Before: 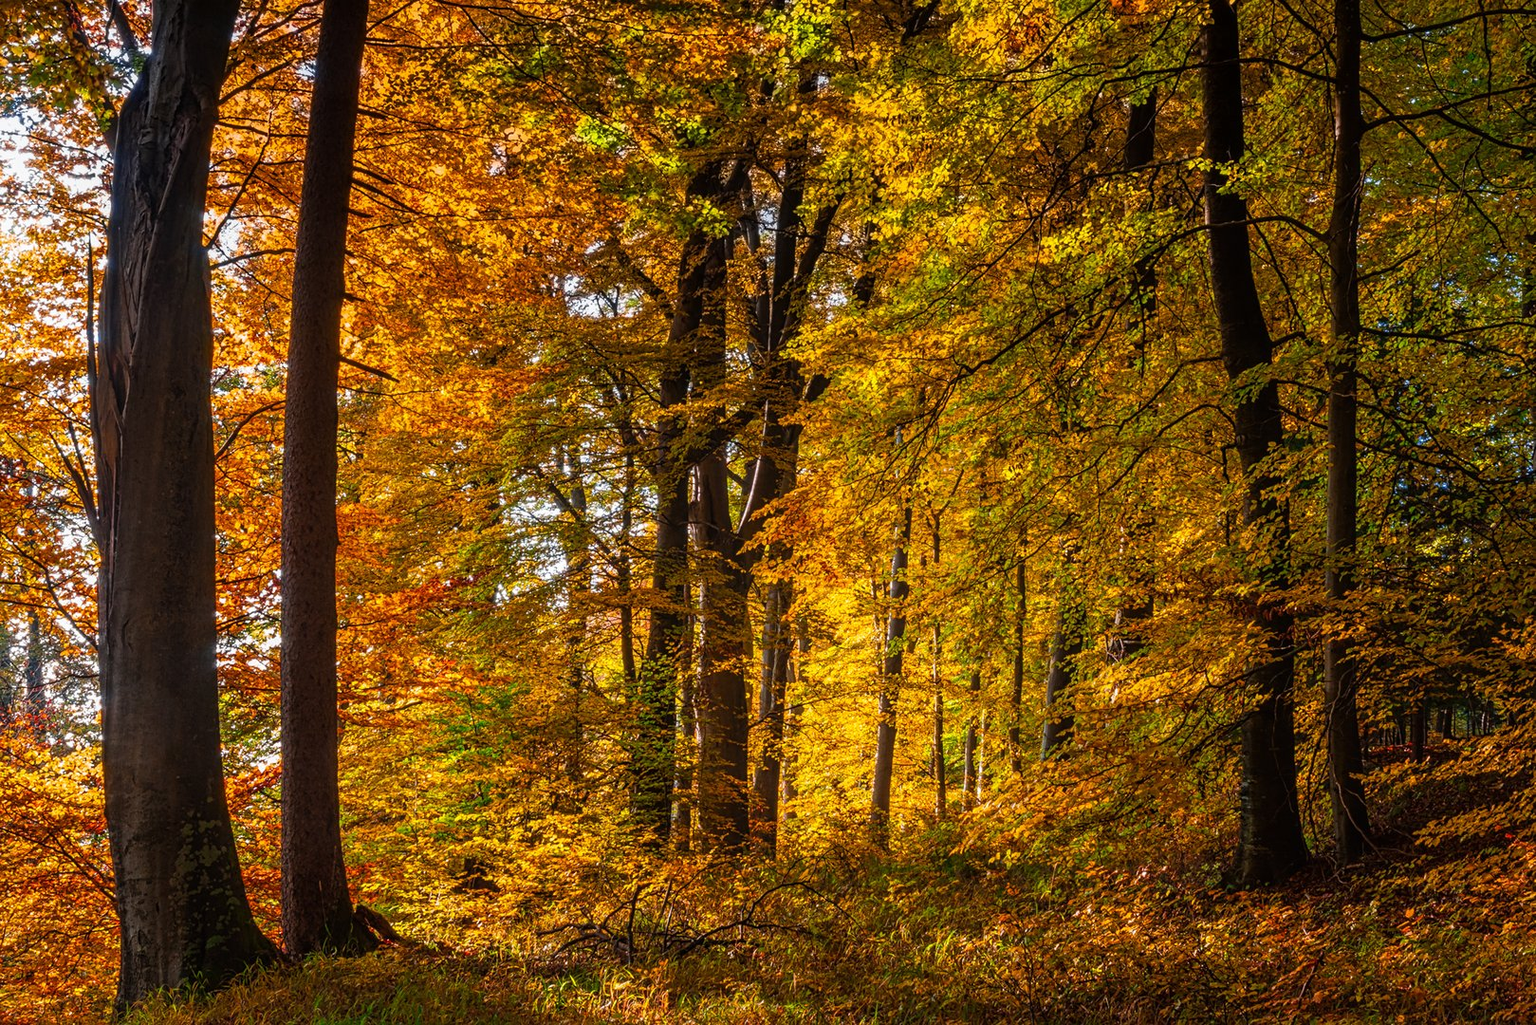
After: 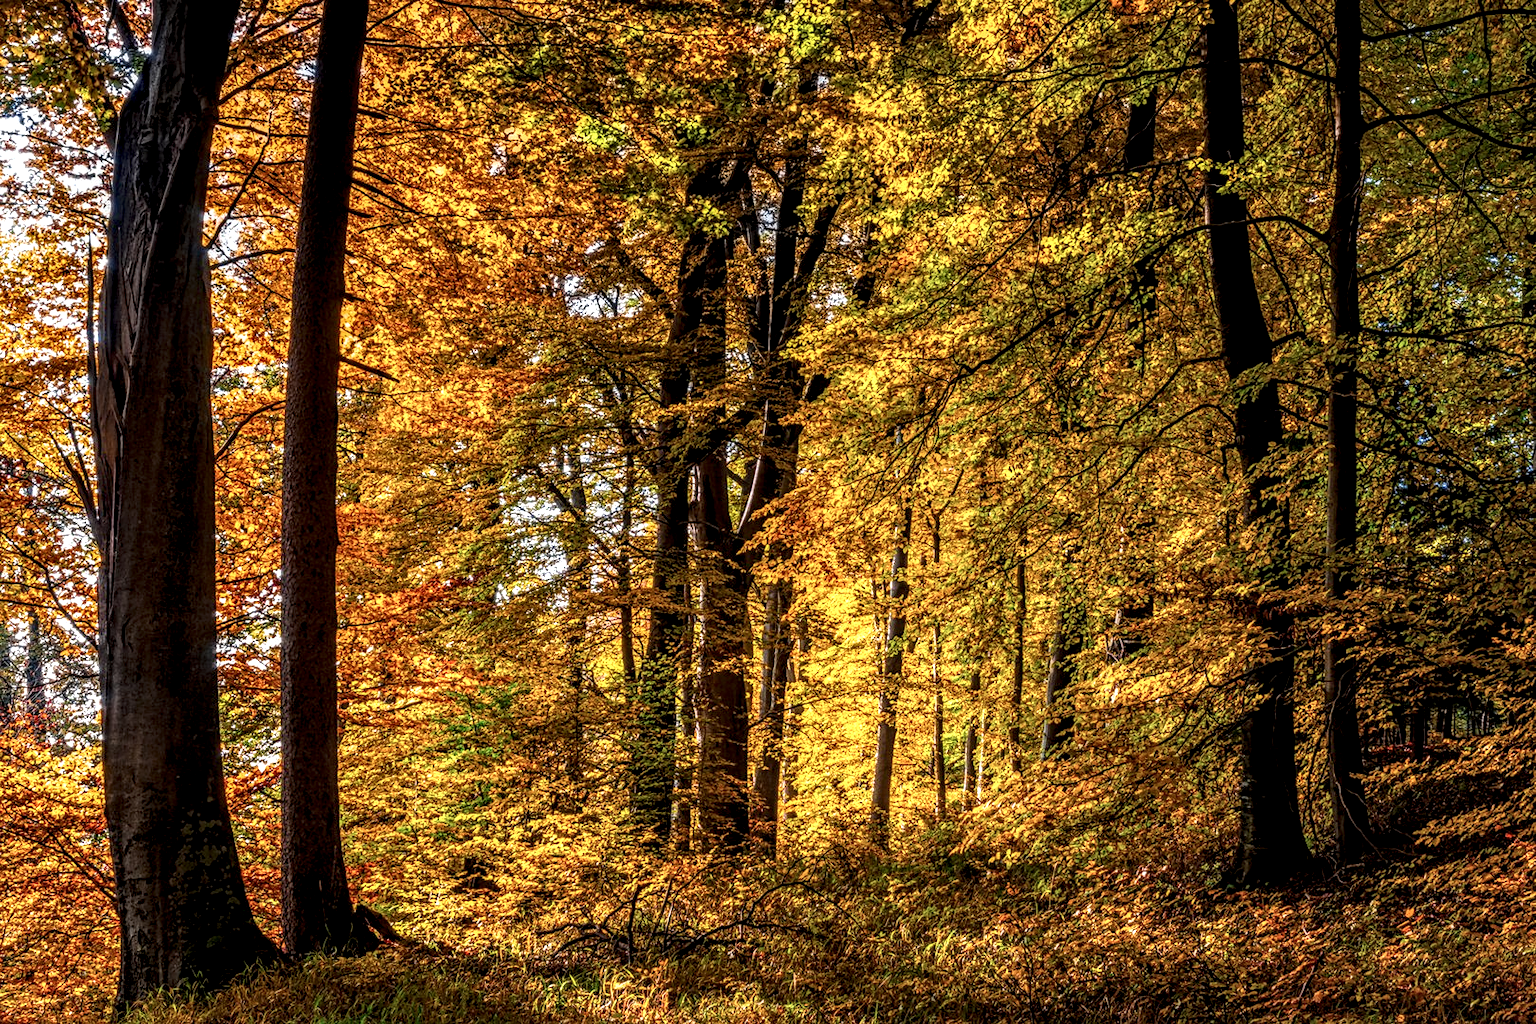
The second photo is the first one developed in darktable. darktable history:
haze removal: compatibility mode true, adaptive false
local contrast: highlights 19%, detail 186%
contrast brightness saturation: saturation -0.05
